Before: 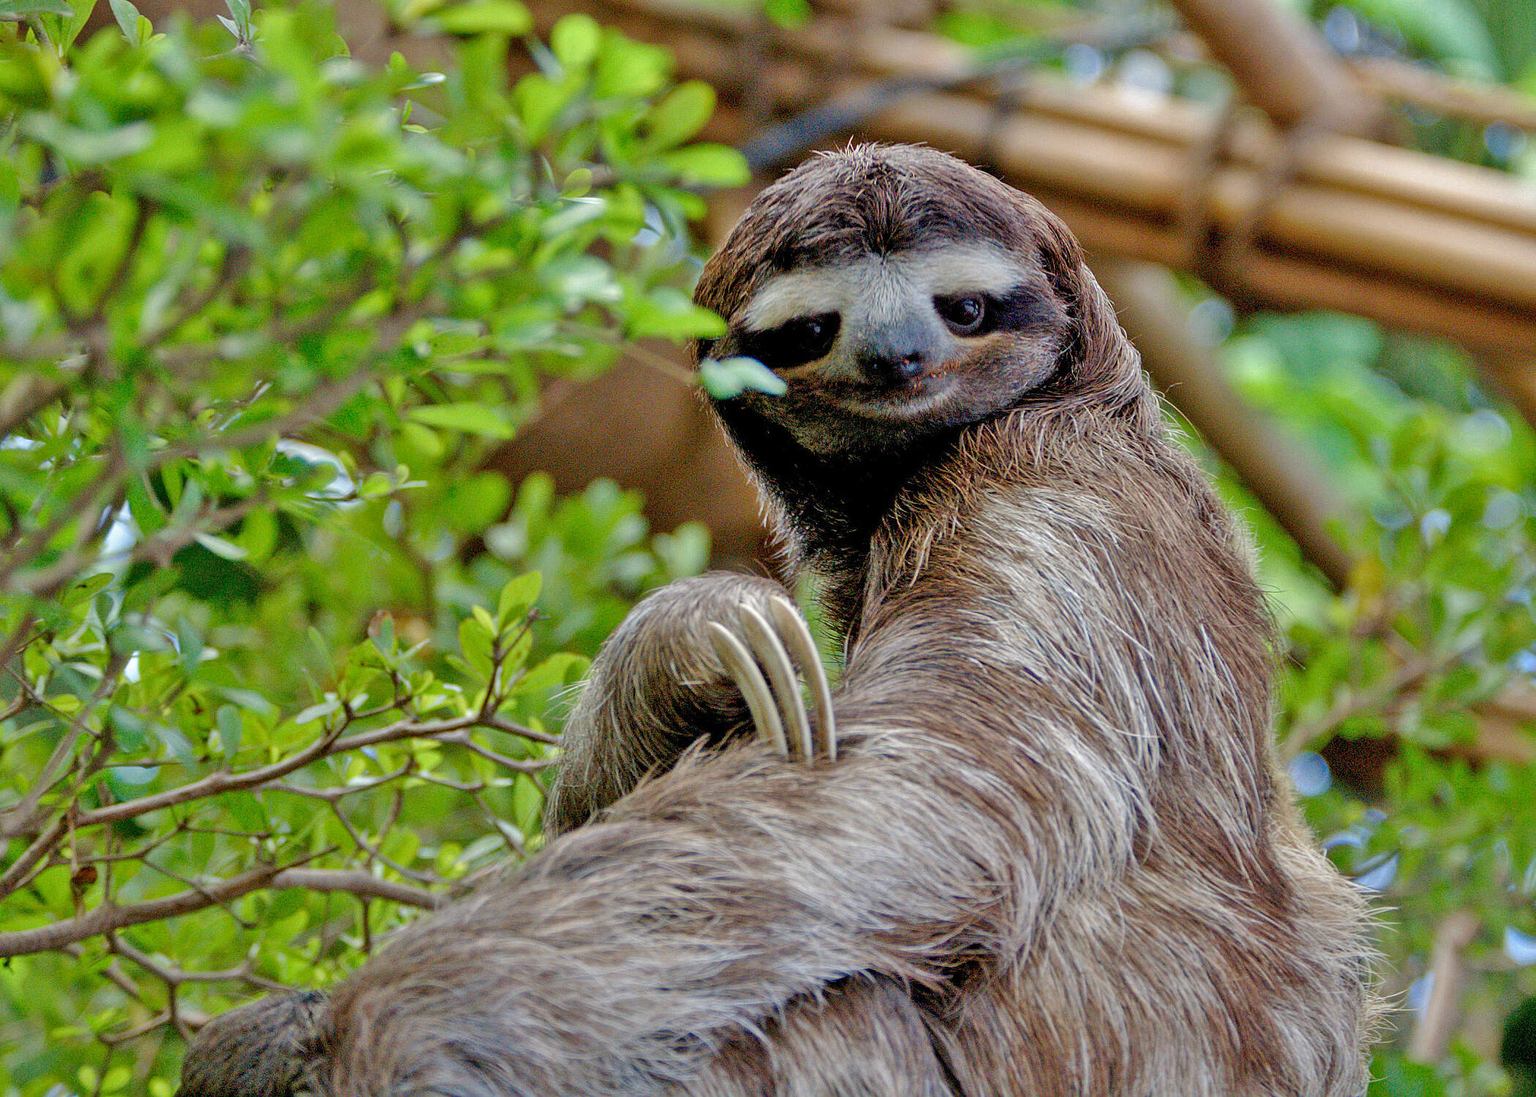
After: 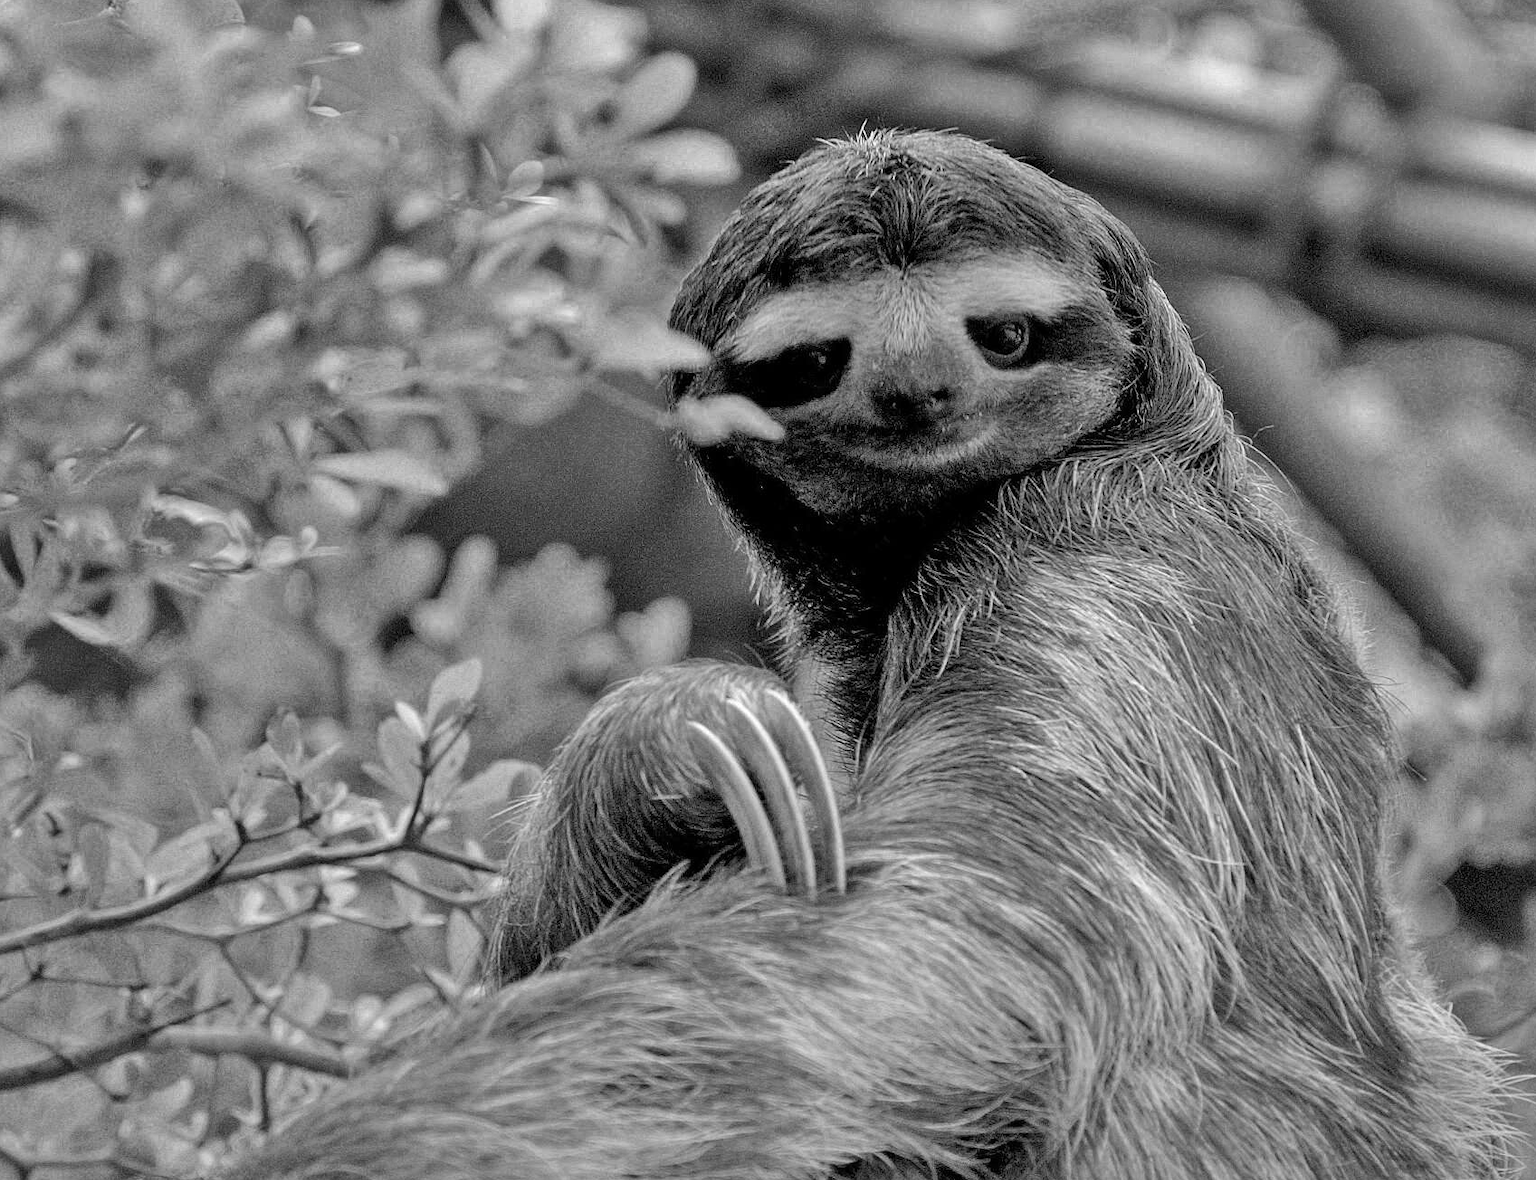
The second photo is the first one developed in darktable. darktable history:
color zones: curves: ch0 [(0.002, 0.593) (0.143, 0.417) (0.285, 0.541) (0.455, 0.289) (0.608, 0.327) (0.727, 0.283) (0.869, 0.571) (1, 0.603)]; ch1 [(0, 0) (0.143, 0) (0.286, 0) (0.429, 0) (0.571, 0) (0.714, 0) (0.857, 0)]
exposure: exposure -0.01 EV, compensate highlight preservation false
color correction: highlights a* -1.06, highlights b* 4.56, shadows a* 3.65
crop: left 9.996%, top 3.565%, right 9.158%, bottom 9.501%
